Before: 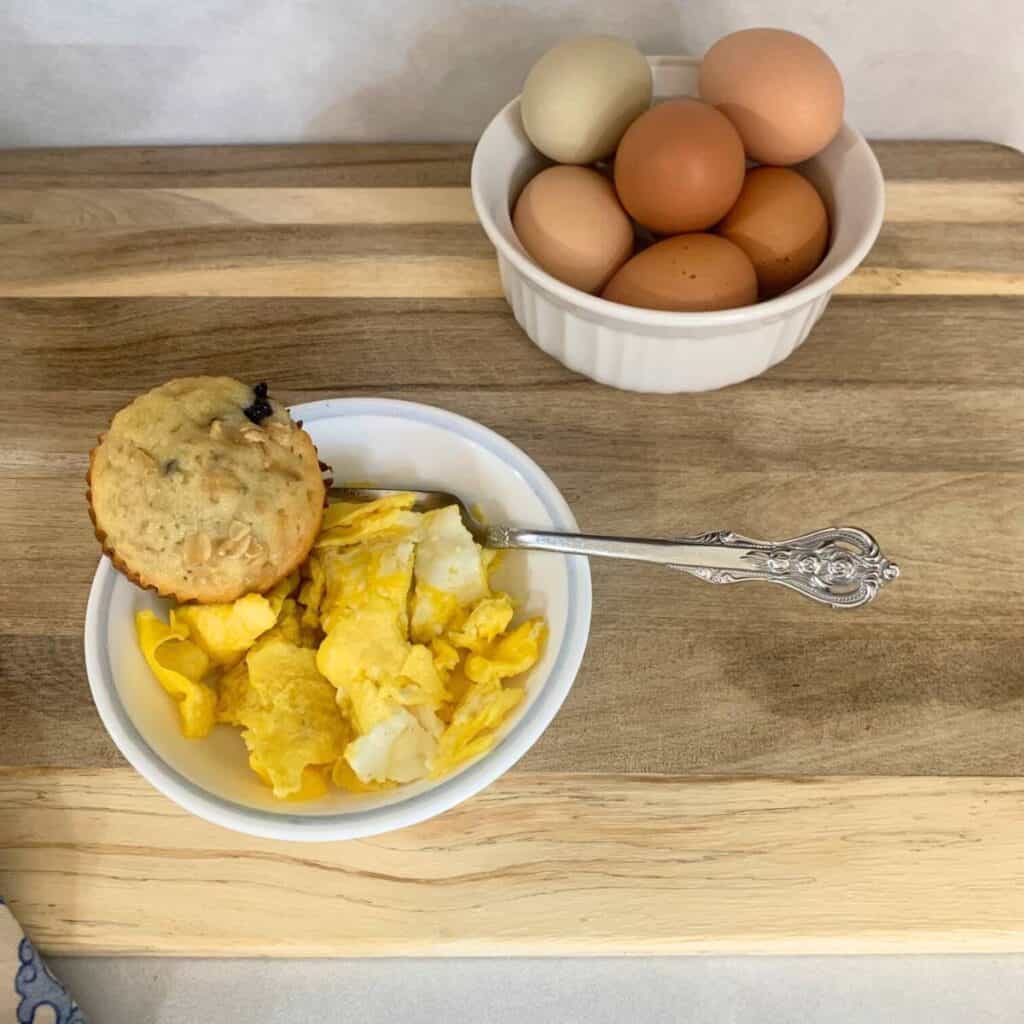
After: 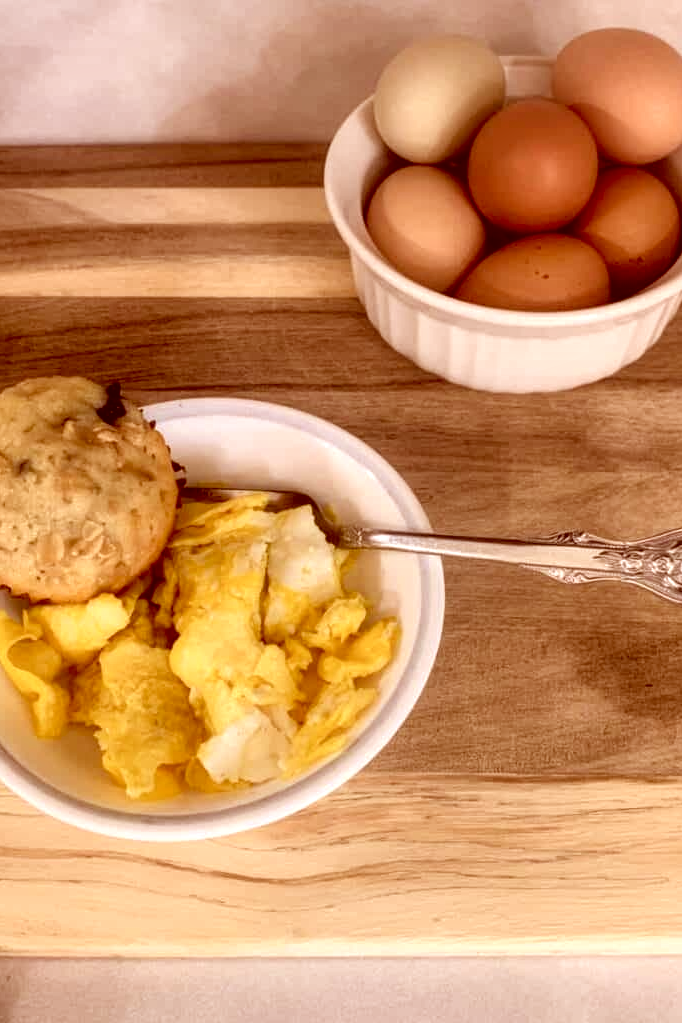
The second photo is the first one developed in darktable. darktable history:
color correction: highlights a* 9.03, highlights b* 8.71, shadows a* 40, shadows b* 40, saturation 0.8
crop and rotate: left 14.436%, right 18.898%
contrast equalizer: y [[0.579, 0.58, 0.505, 0.5, 0.5, 0.5], [0.5 ×6], [0.5 ×6], [0 ×6], [0 ×6]]
local contrast: on, module defaults
